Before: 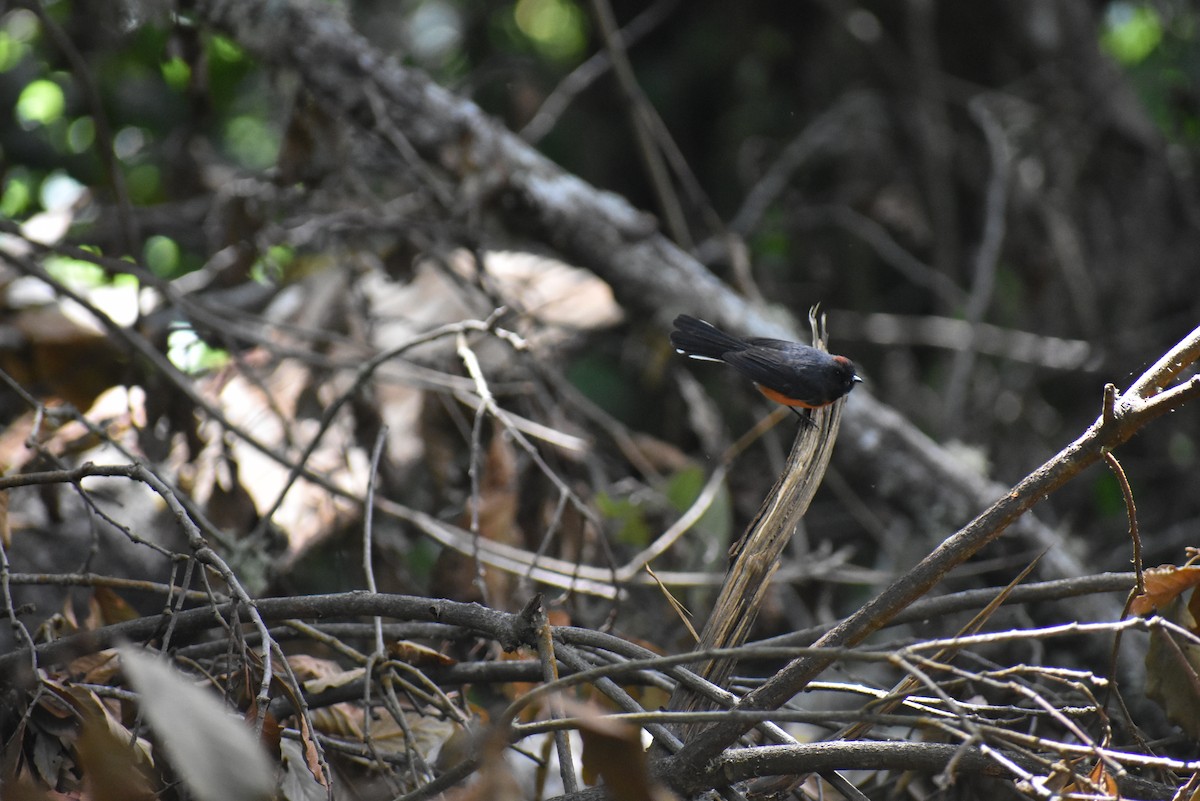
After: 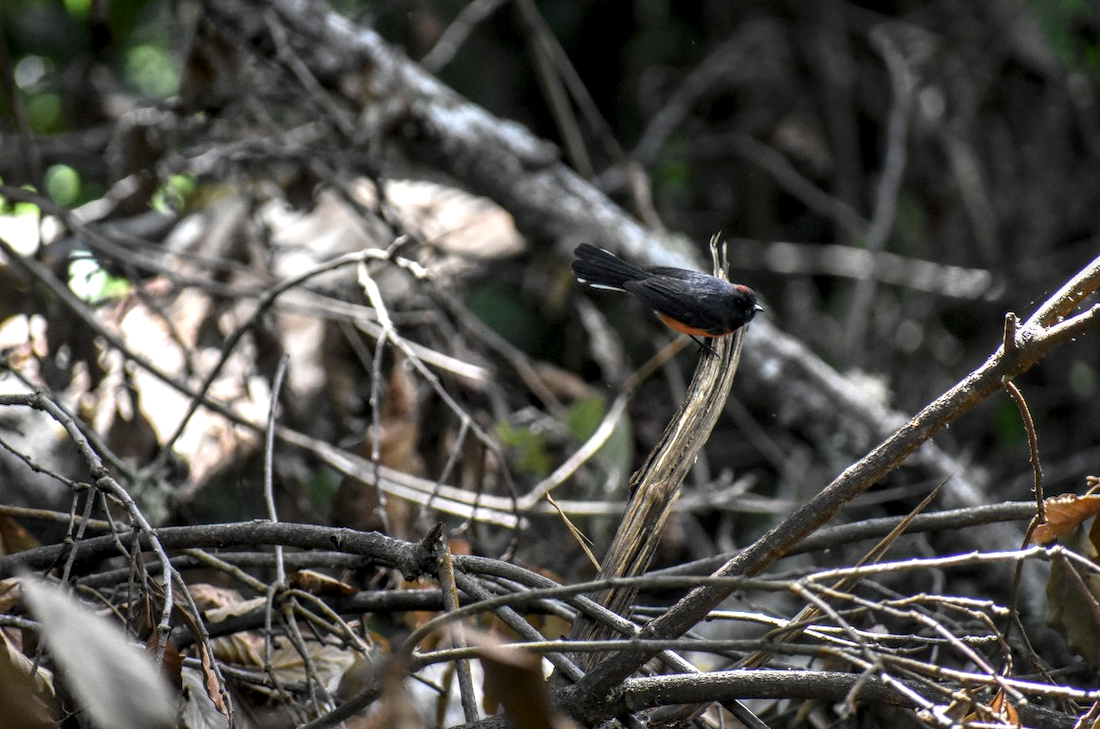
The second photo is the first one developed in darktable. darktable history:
crop and rotate: left 8.303%, top 8.873%
shadows and highlights: shadows -40.27, highlights 62.5, soften with gaussian
local contrast: highlights 4%, shadows 3%, detail 181%
